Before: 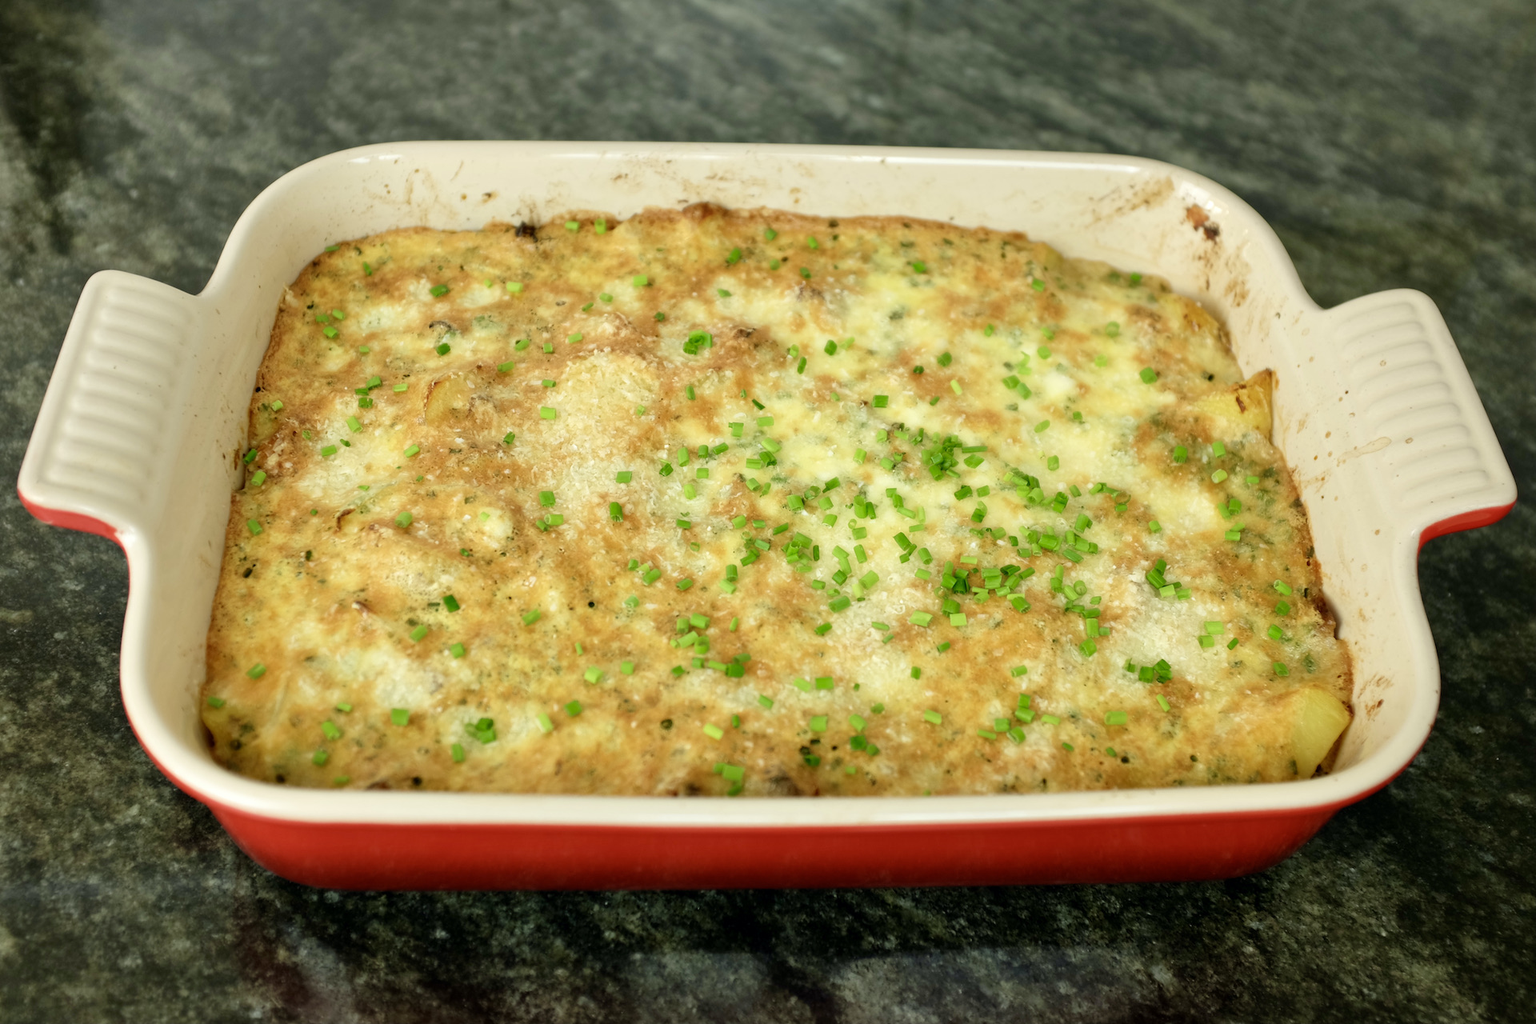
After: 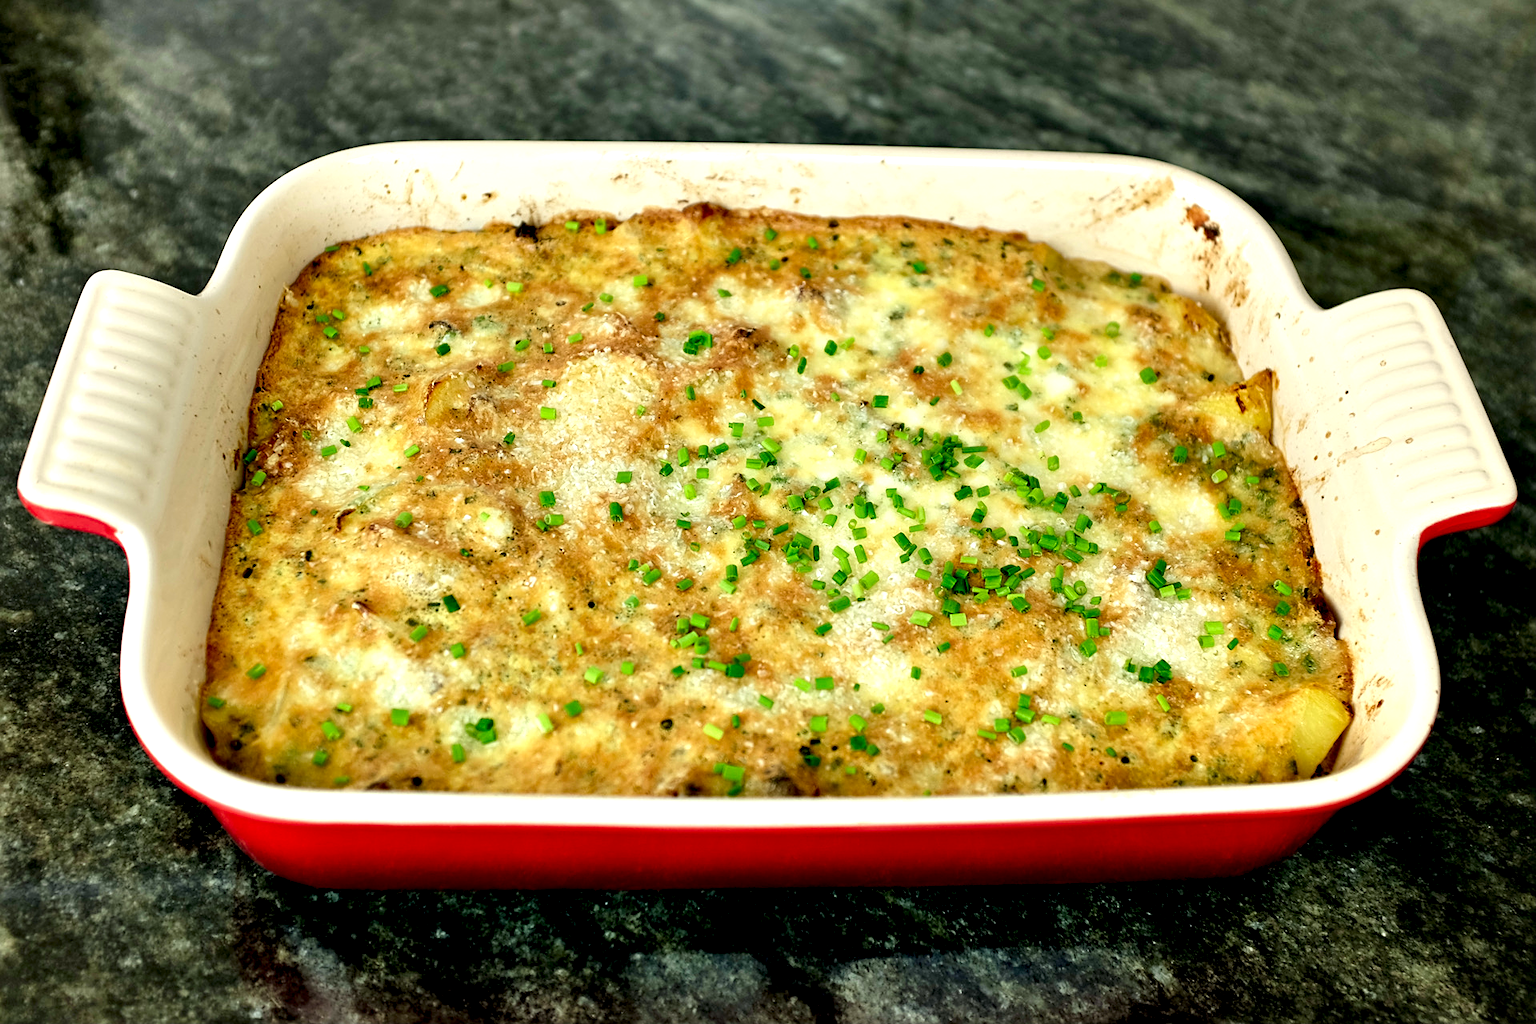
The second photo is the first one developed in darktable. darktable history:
sharpen: on, module defaults
contrast equalizer: octaves 7, y [[0.627 ×6], [0.563 ×6], [0 ×6], [0 ×6], [0 ×6]]
